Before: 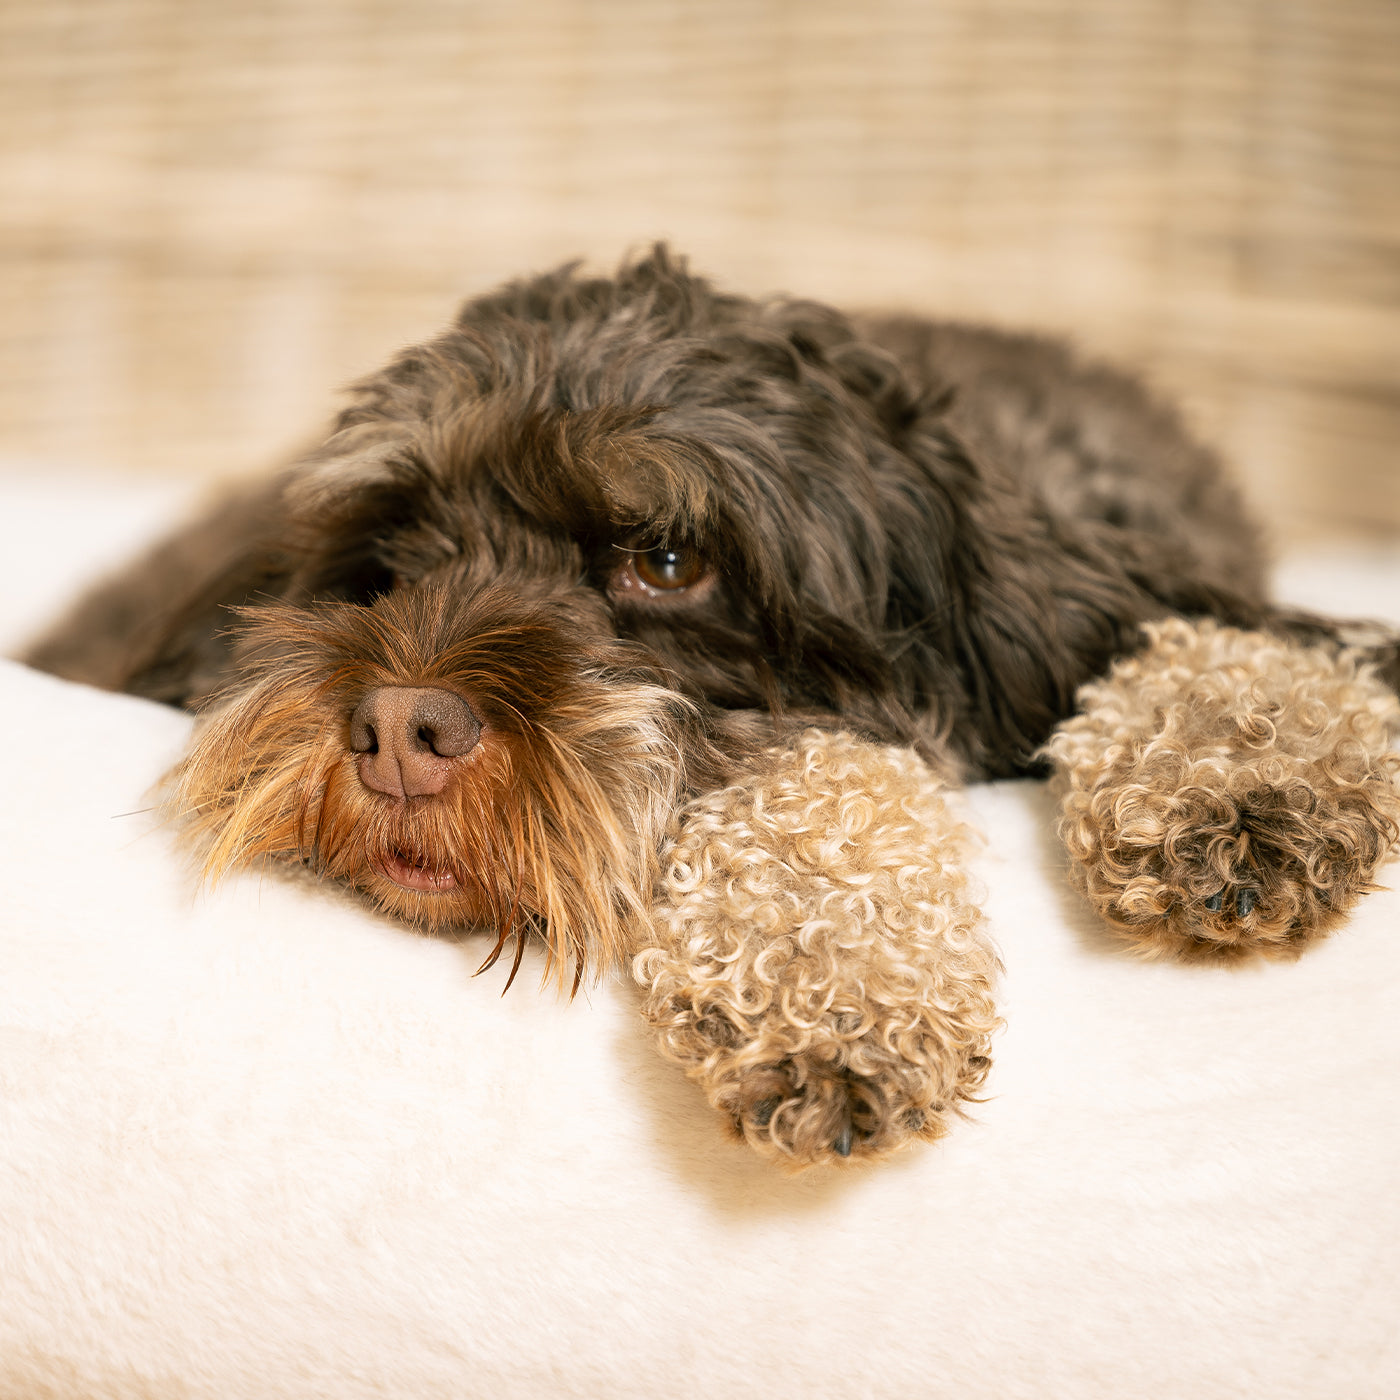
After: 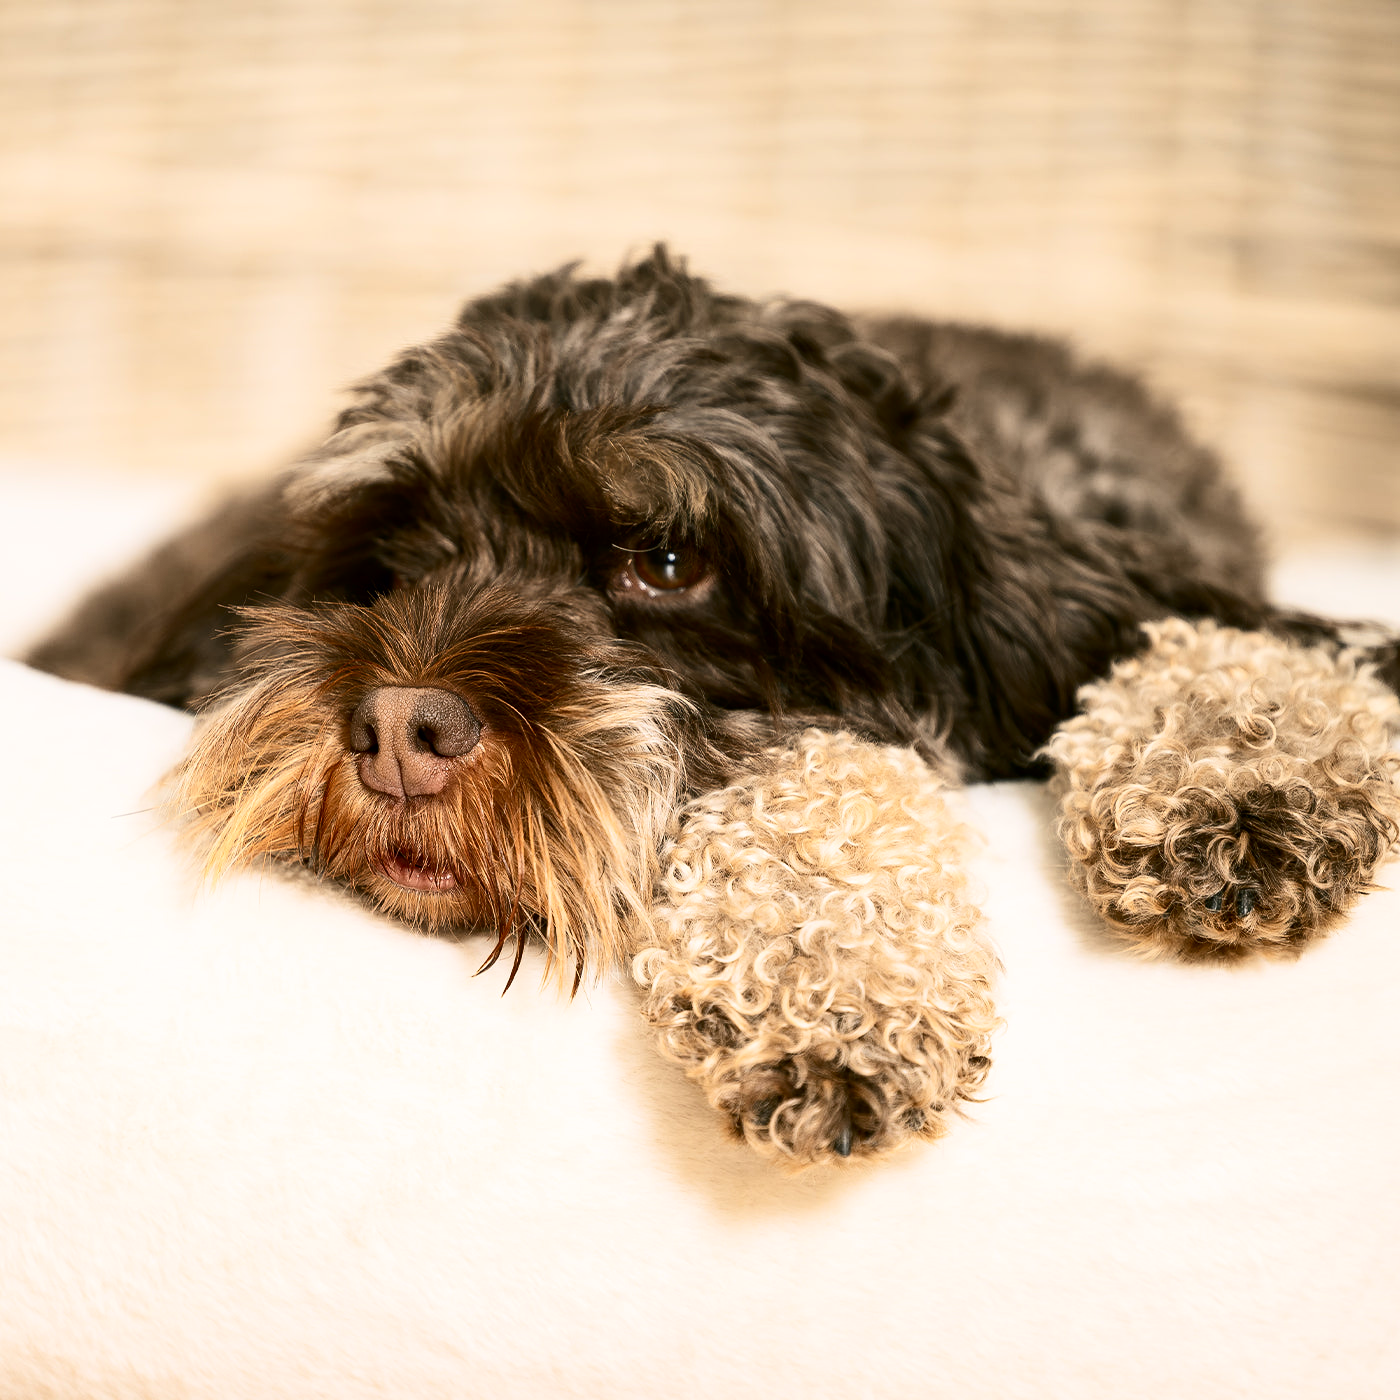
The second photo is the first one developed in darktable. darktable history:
contrast brightness saturation: contrast 0.28
white balance: red 1, blue 1
